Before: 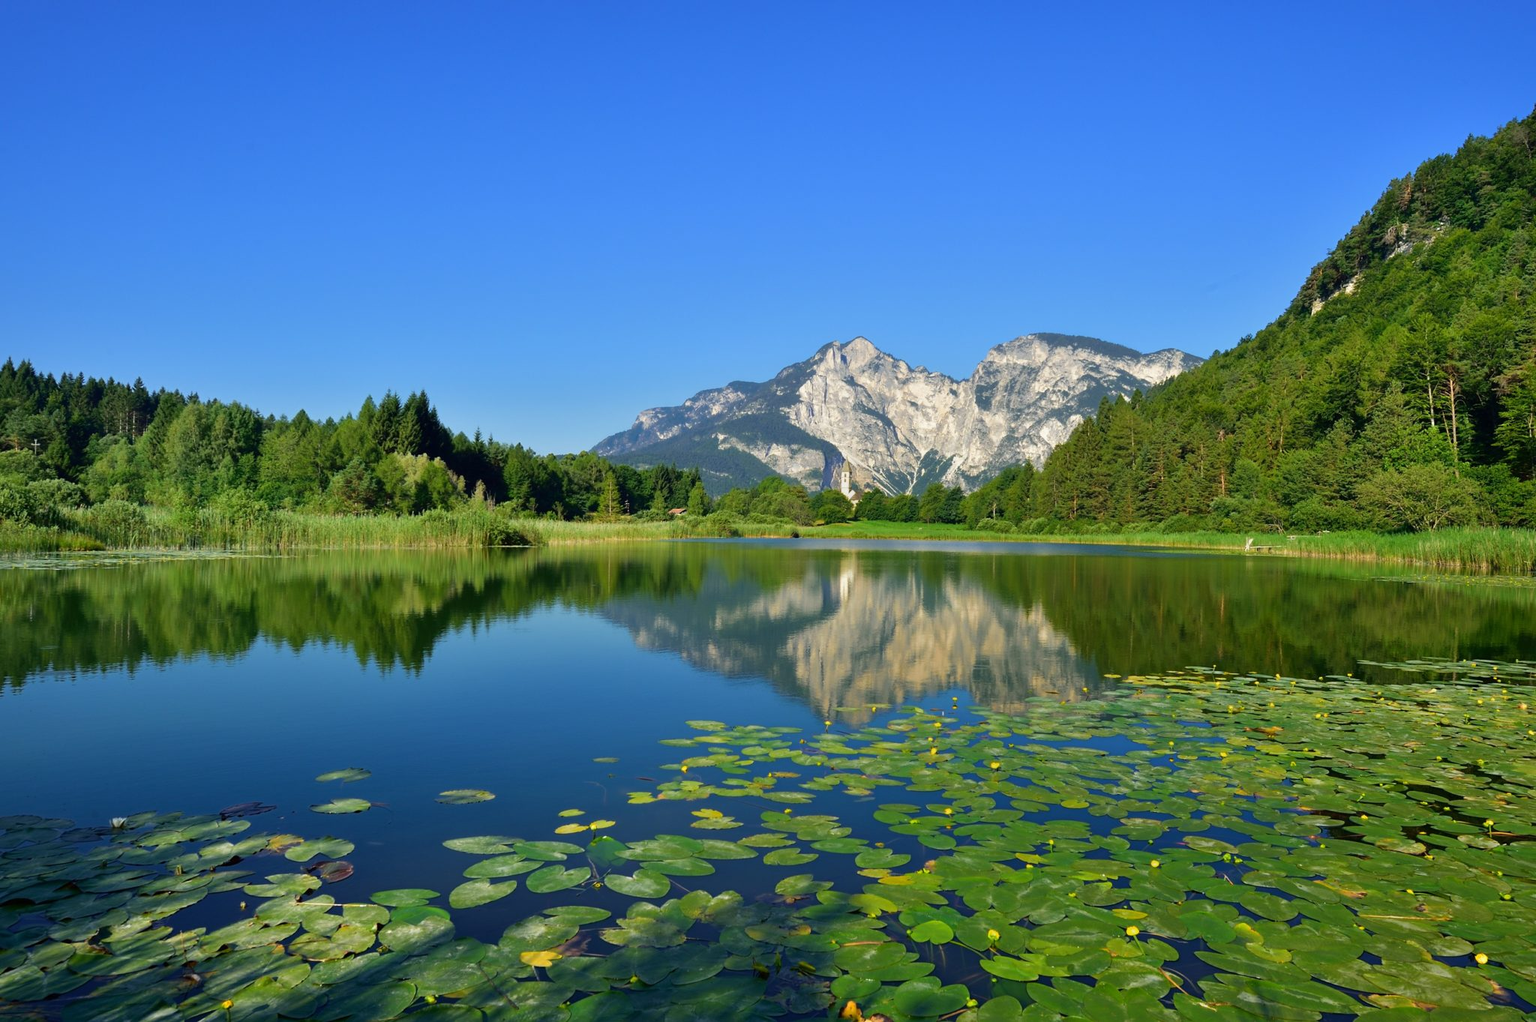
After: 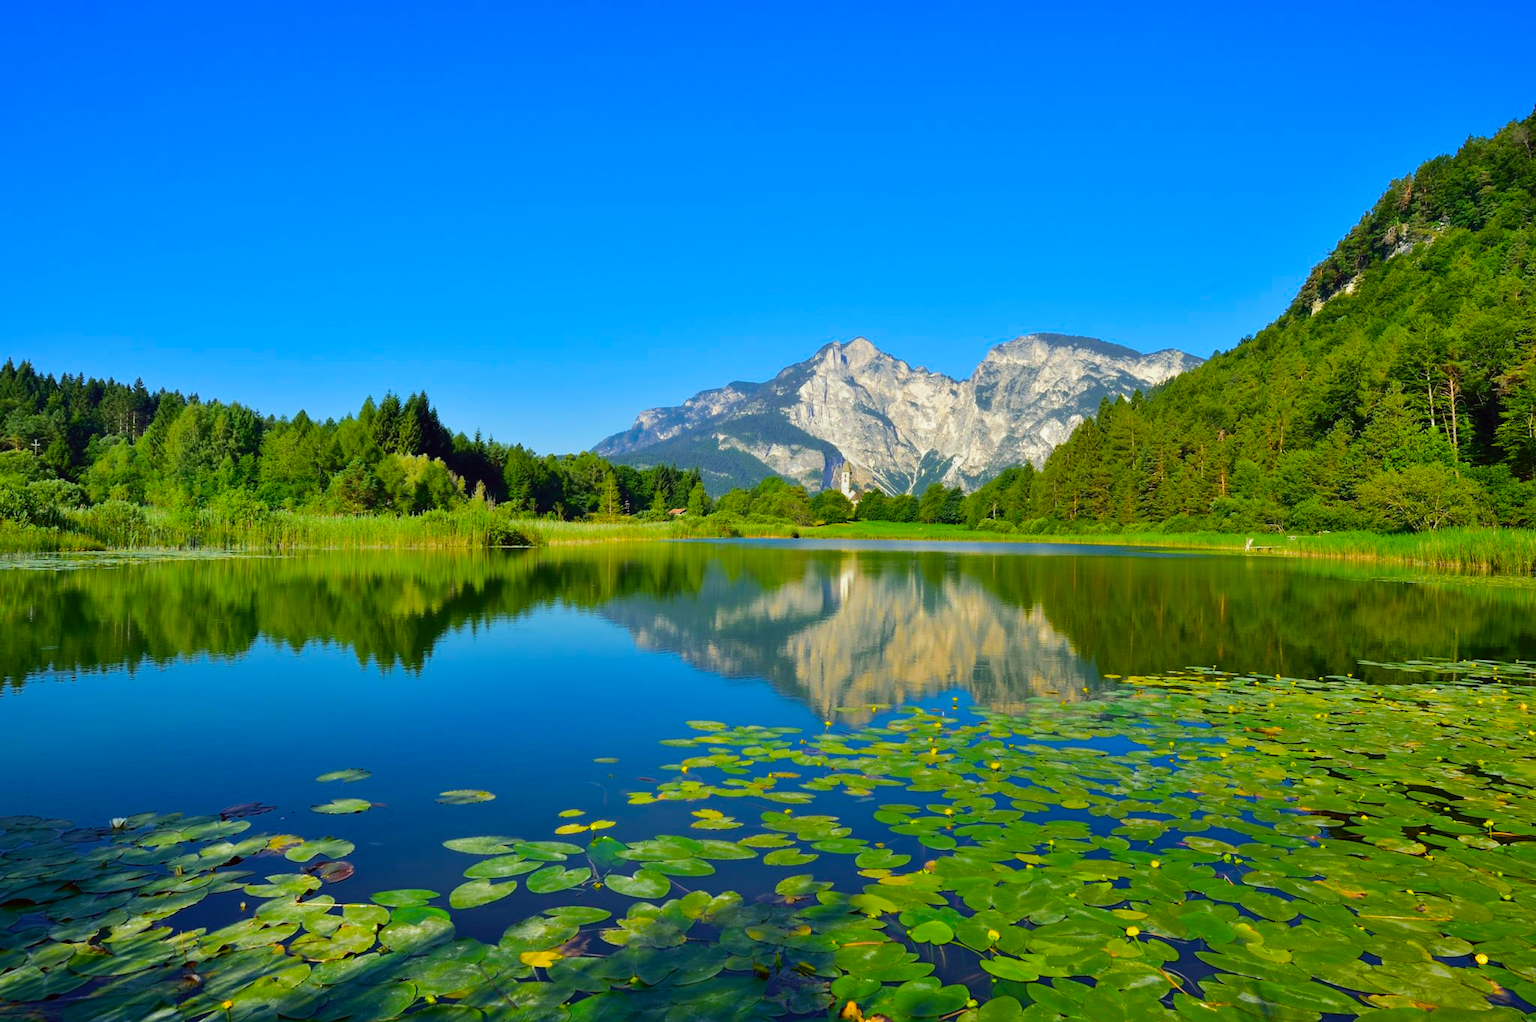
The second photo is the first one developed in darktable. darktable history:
color balance rgb: perceptual saturation grading › global saturation 25%, perceptual brilliance grading › mid-tones 10%, perceptual brilliance grading › shadows 15%, global vibrance 20%
color correction: highlights a* -2.73, highlights b* -2.09, shadows a* 2.41, shadows b* 2.73
